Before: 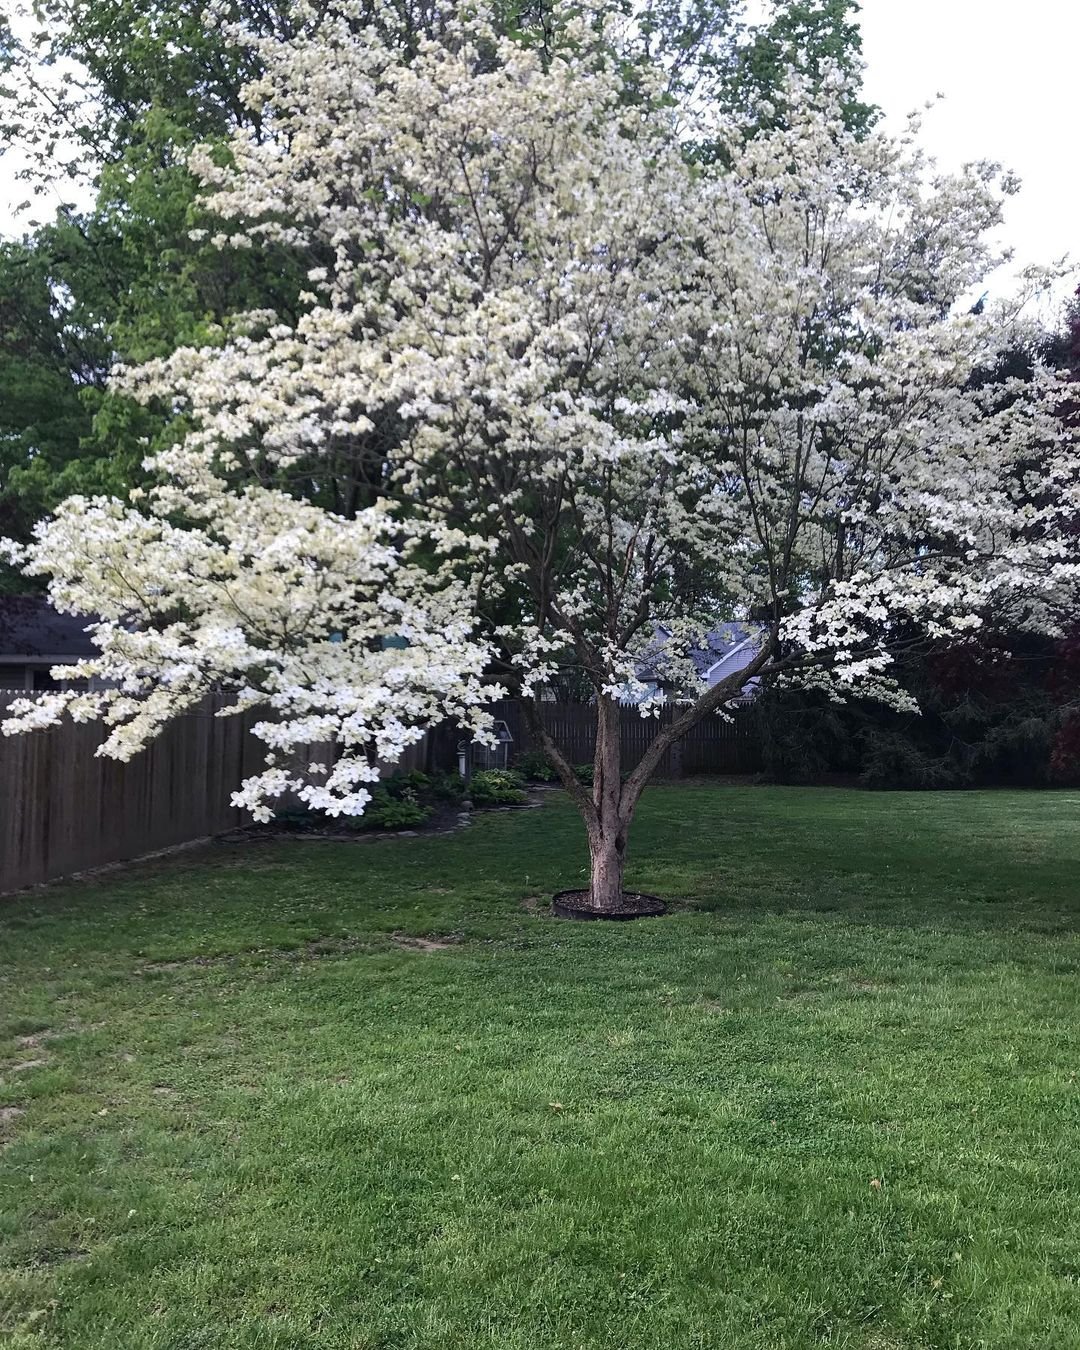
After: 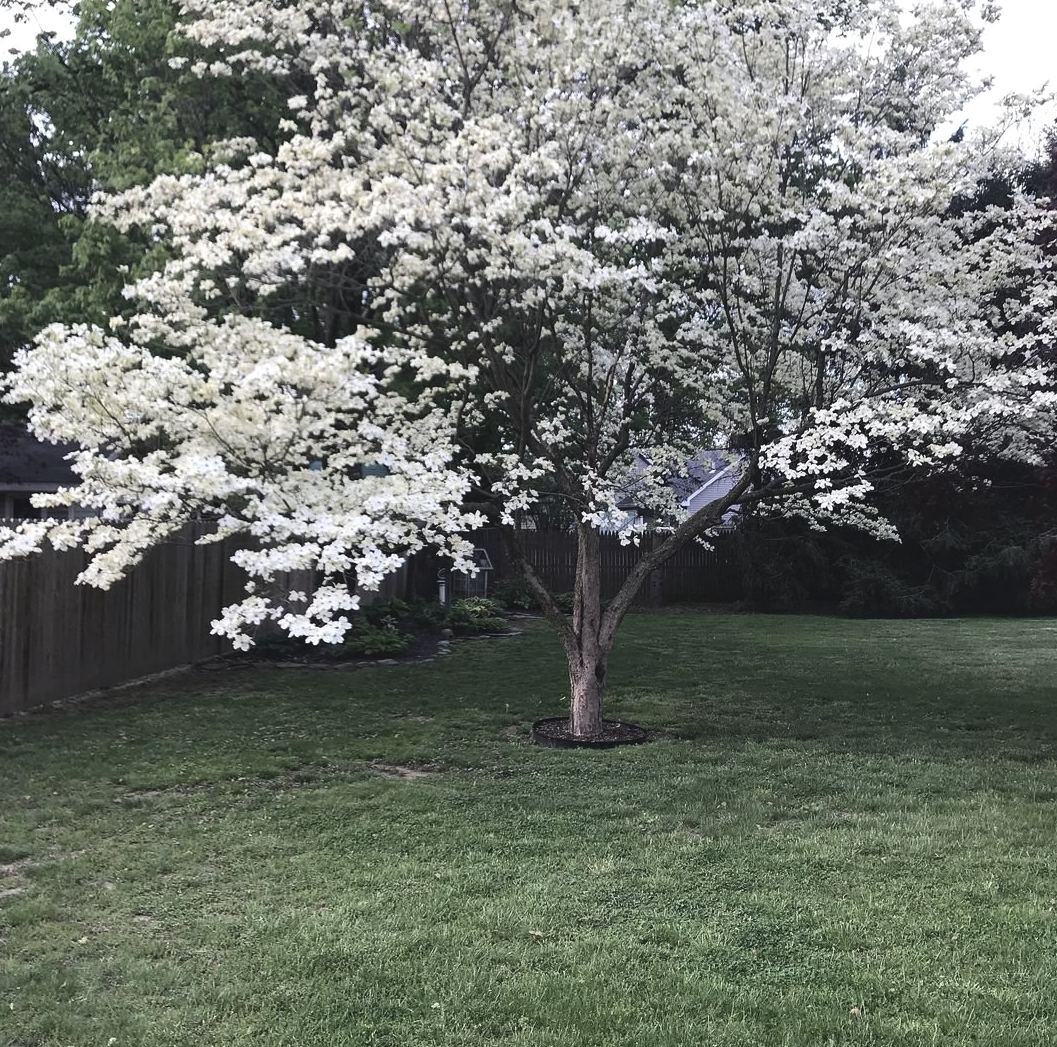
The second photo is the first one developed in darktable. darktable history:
contrast brightness saturation: contrast 0.103, saturation -0.371
crop and rotate: left 1.874%, top 12.789%, right 0.179%, bottom 9.585%
exposure: black level correction -0.007, exposure 0.071 EV, compensate highlight preservation false
